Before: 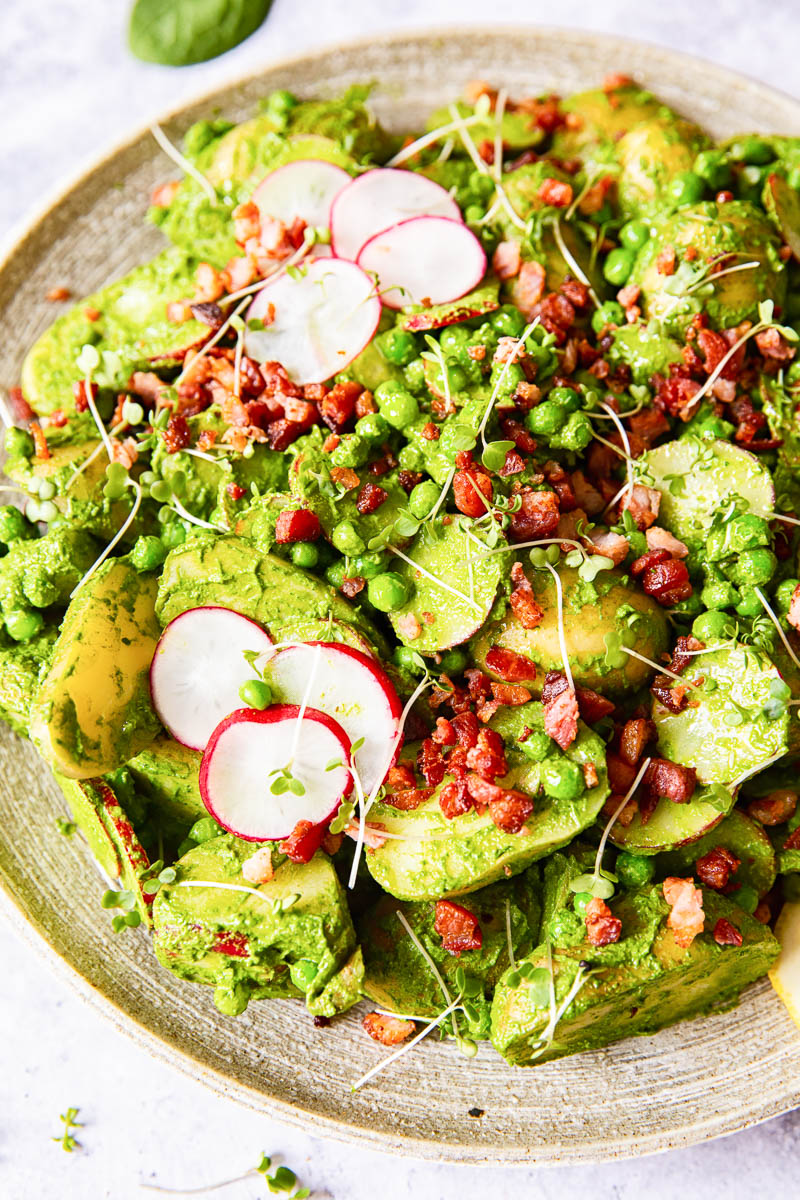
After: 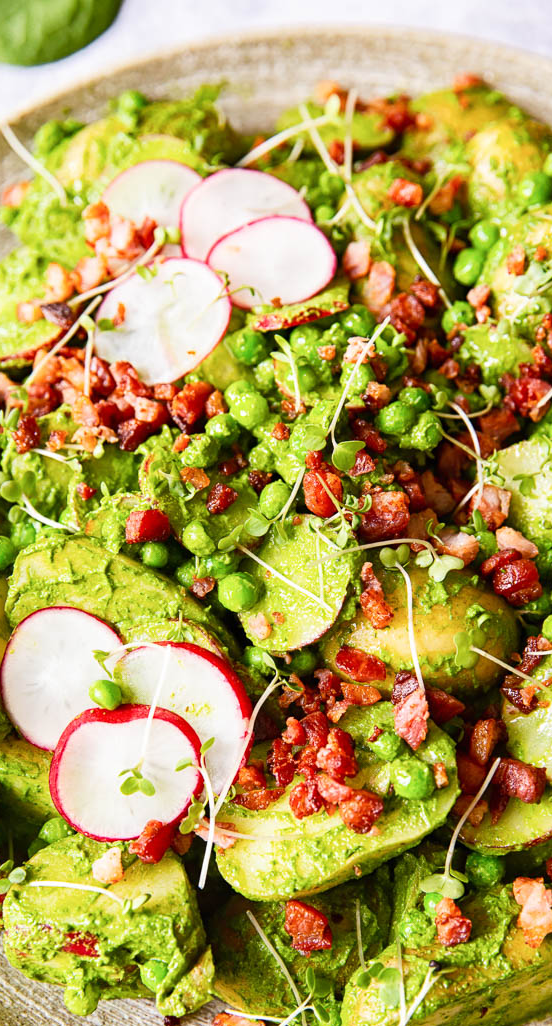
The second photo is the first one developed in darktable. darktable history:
crop: left 18.813%, right 12.151%, bottom 14.431%
